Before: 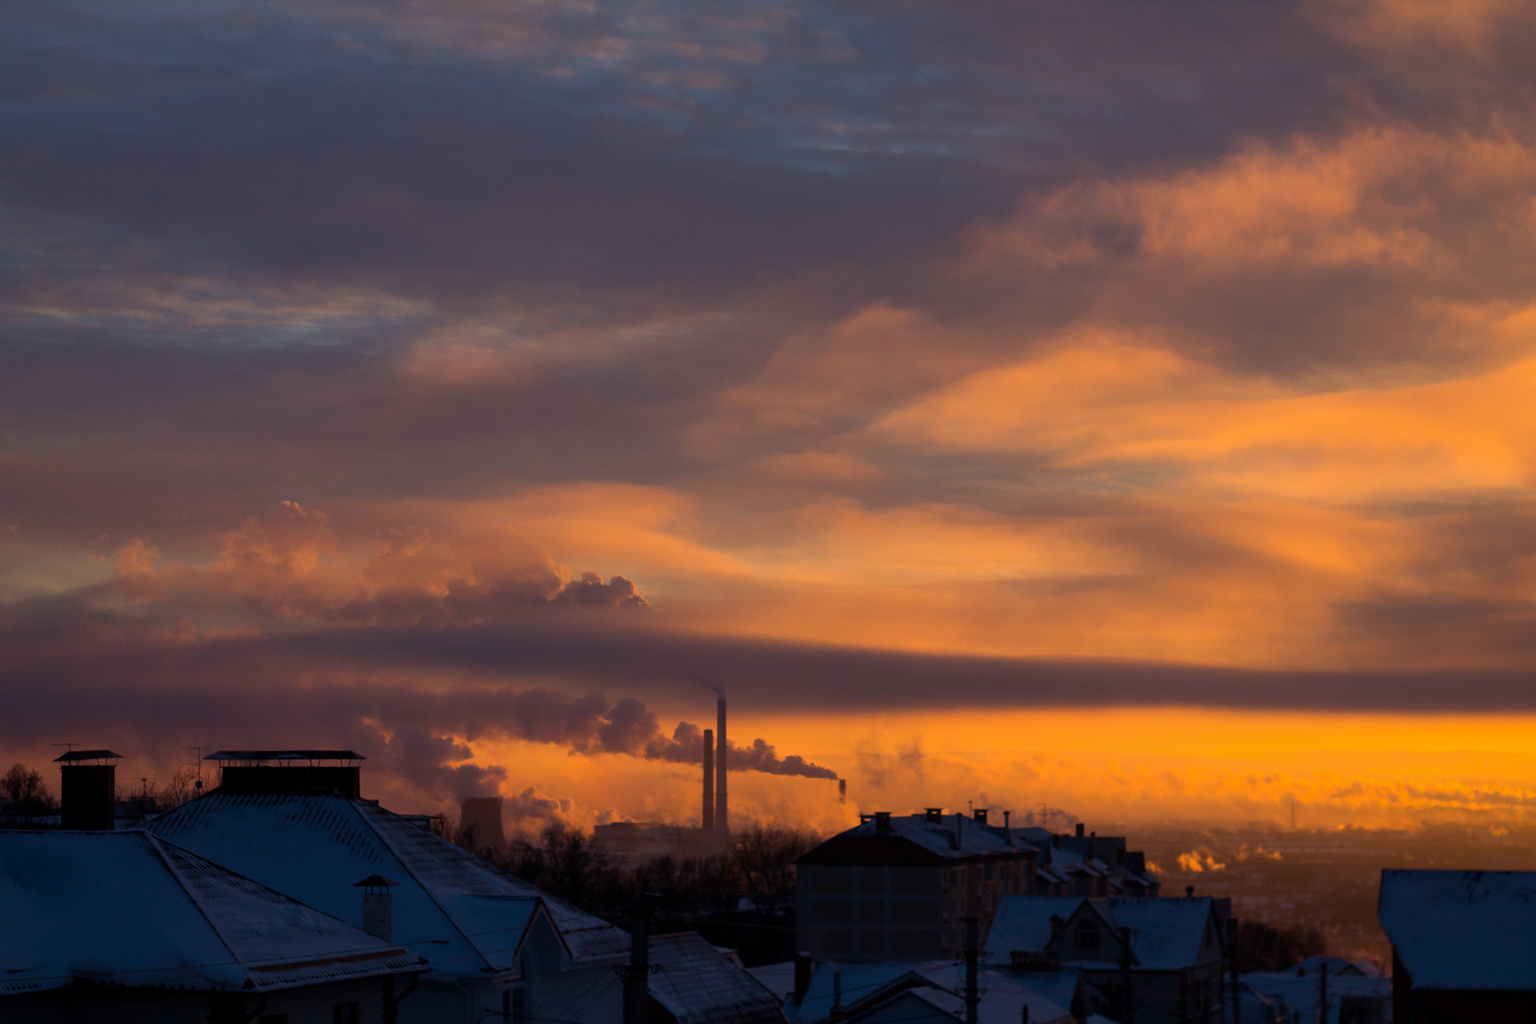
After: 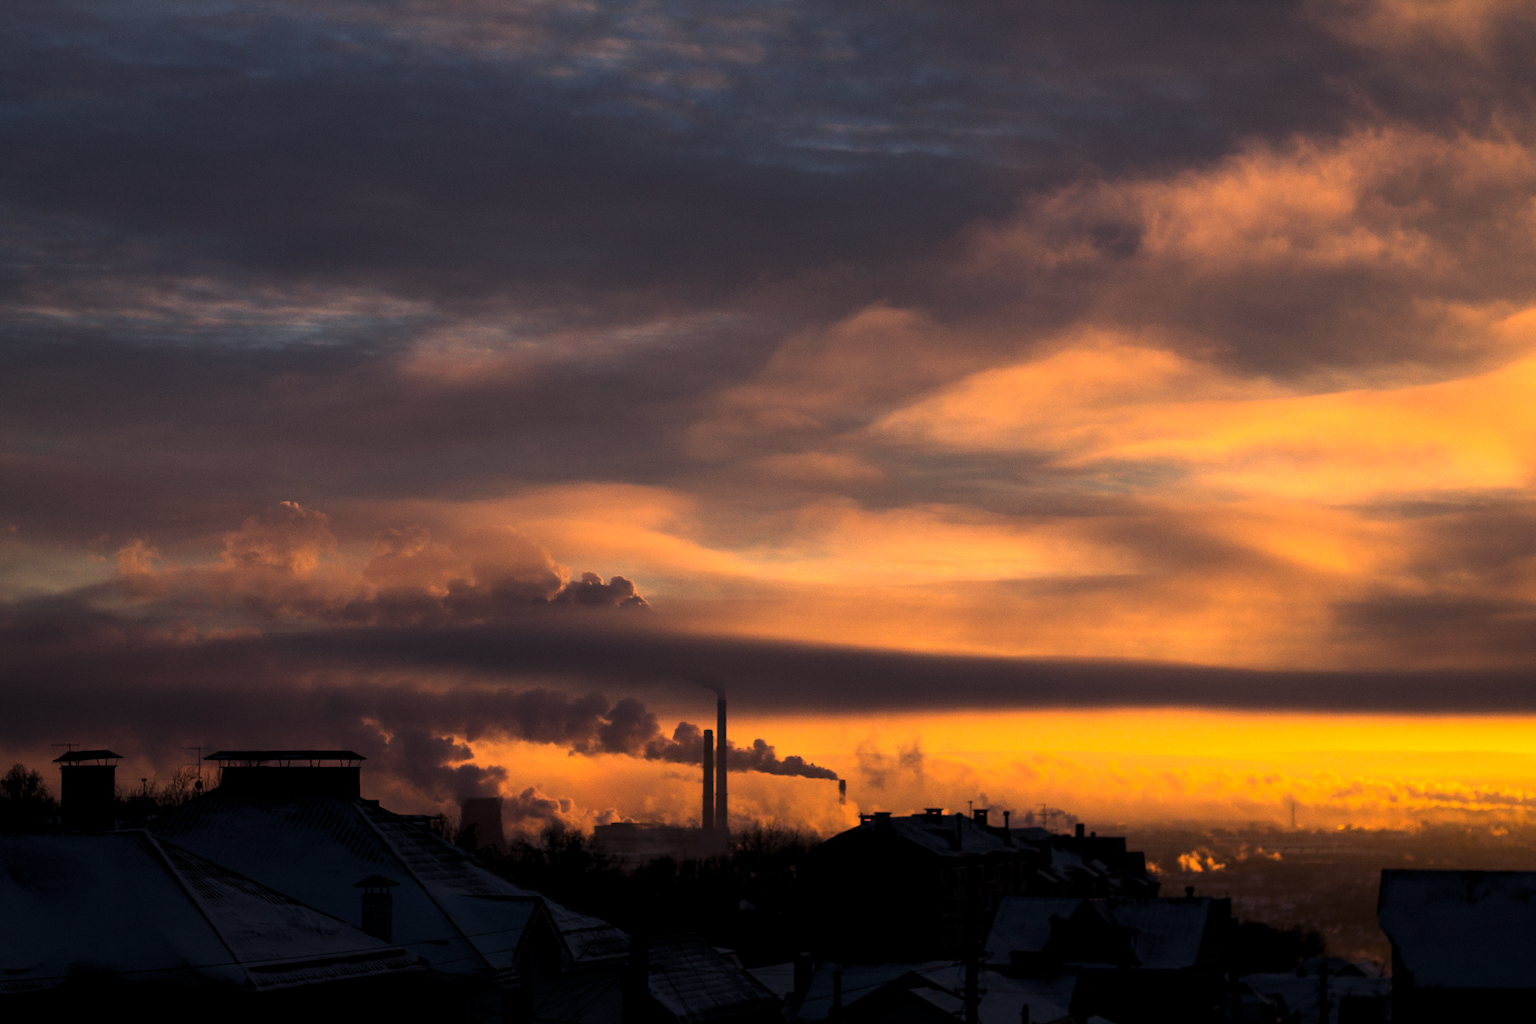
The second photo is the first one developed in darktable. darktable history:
levels: black 0.078%, levels [0.044, 0.475, 0.791]
